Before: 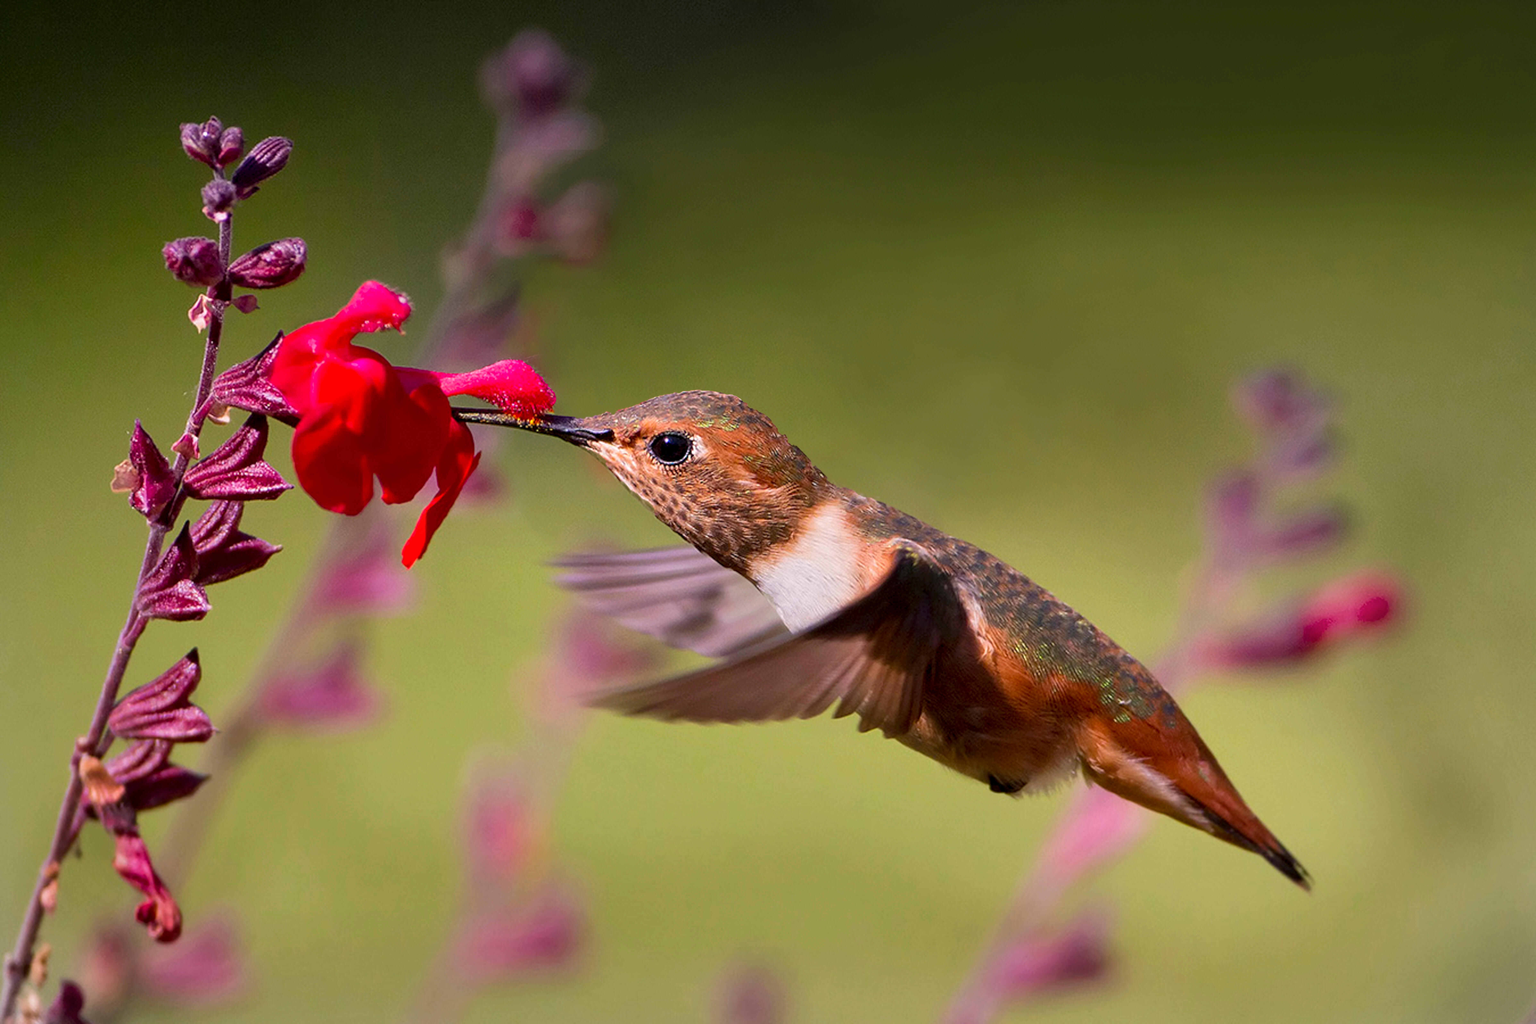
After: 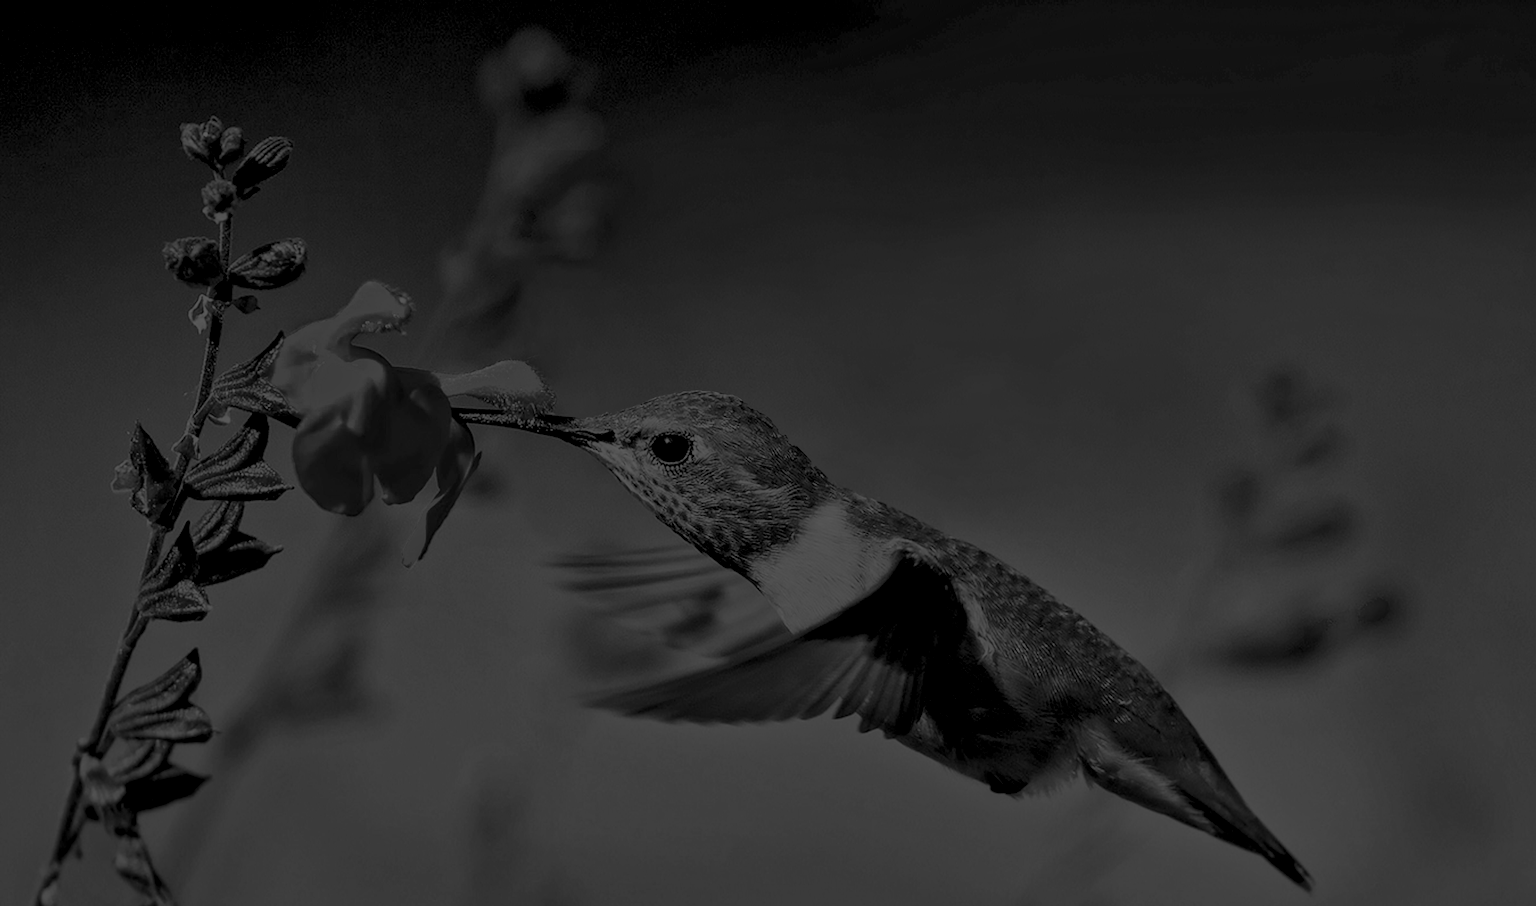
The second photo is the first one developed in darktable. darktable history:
shadows and highlights: soften with gaussian
crop and rotate: top 0%, bottom 11.49%
local contrast: on, module defaults
monochrome: on, module defaults
colorize: hue 90°, saturation 19%, lightness 1.59%, version 1
exposure: black level correction 0, exposure 1 EV, compensate exposure bias true, compensate highlight preservation false
filmic rgb: black relative exposure -7.92 EV, white relative exposure 4.13 EV, threshold 3 EV, hardness 4.02, latitude 51.22%, contrast 1.013, shadows ↔ highlights balance 5.35%, color science v5 (2021), contrast in shadows safe, contrast in highlights safe, enable highlight reconstruction true
sharpen: on, module defaults
